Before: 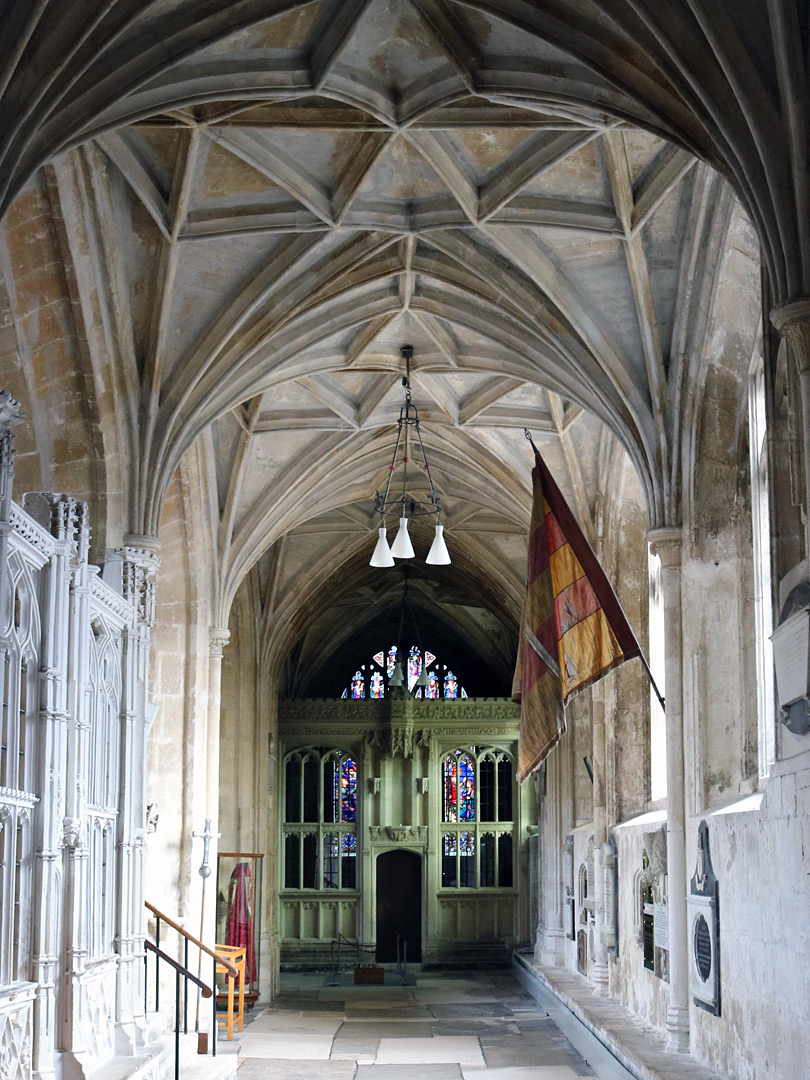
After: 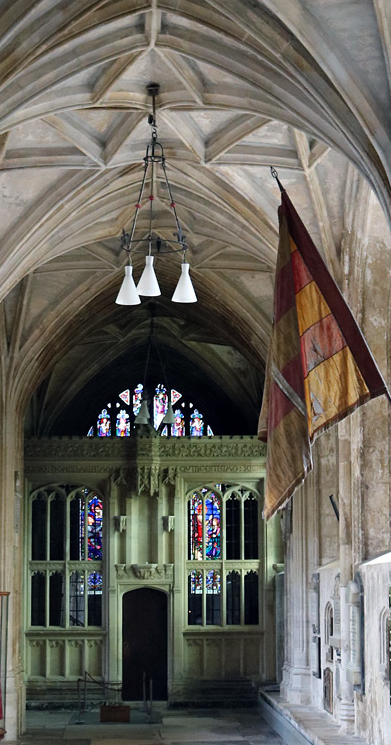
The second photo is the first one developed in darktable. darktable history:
crop: left 31.359%, top 24.329%, right 20.264%, bottom 6.628%
